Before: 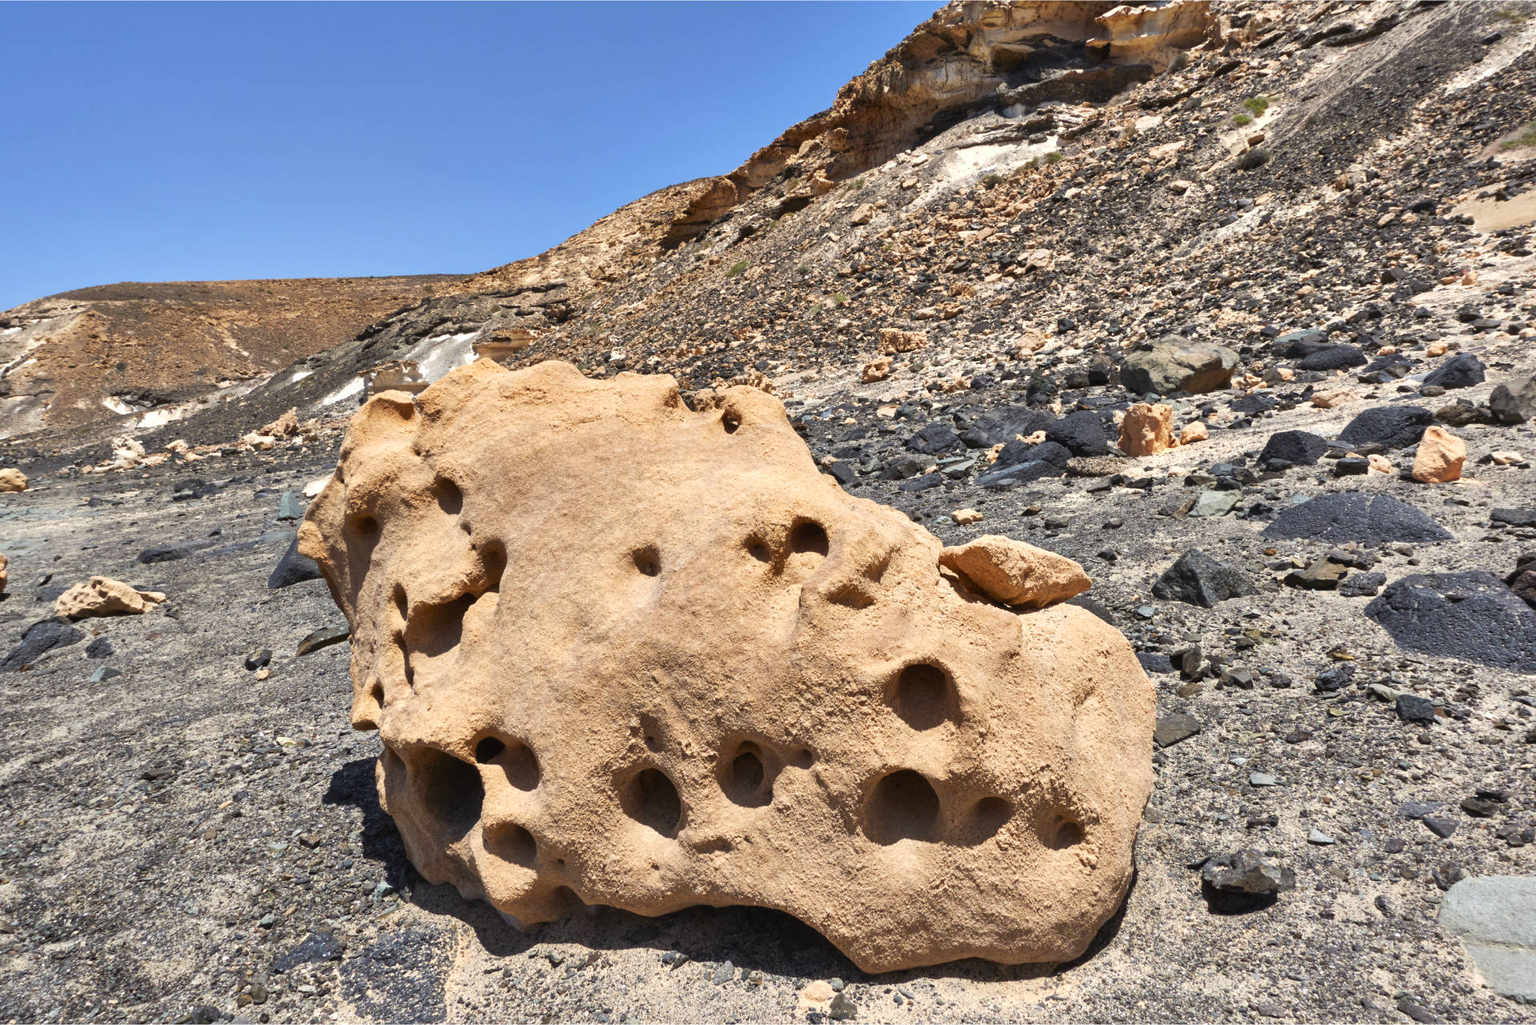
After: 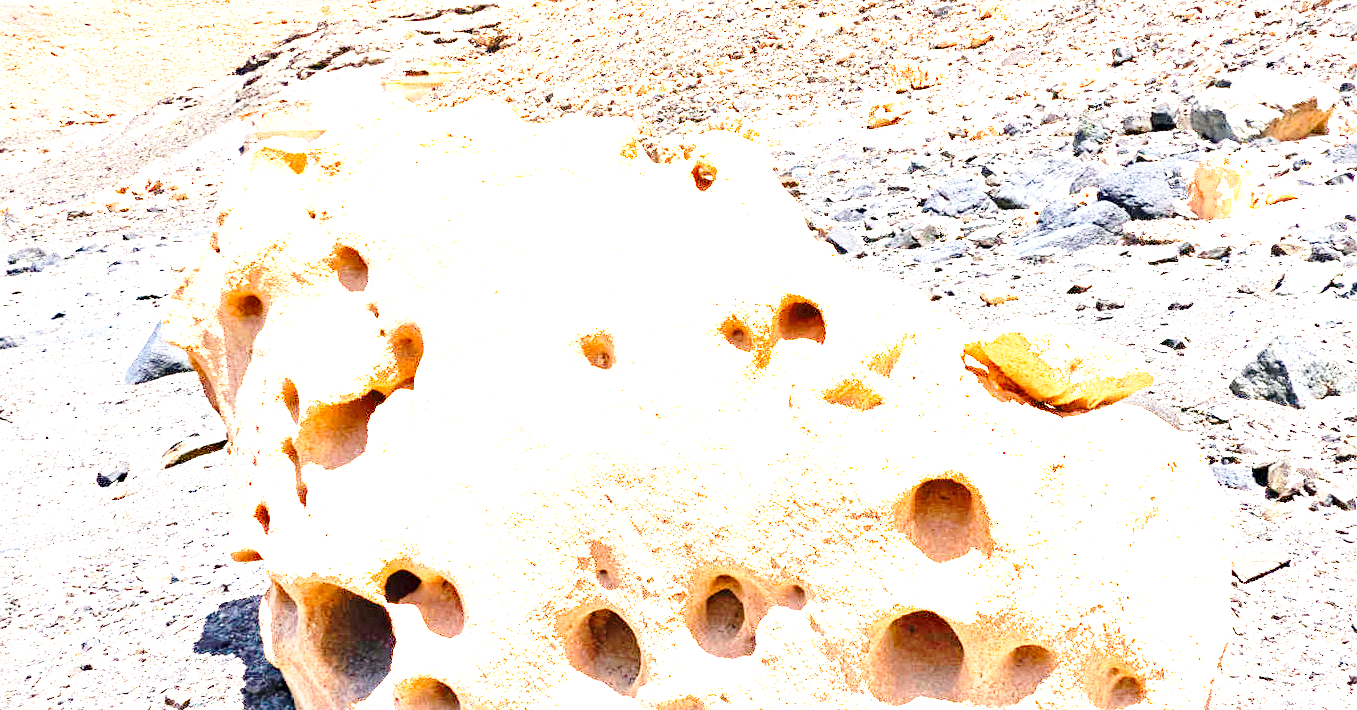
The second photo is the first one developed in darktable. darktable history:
sharpen: amount 0.203
crop: left 10.984%, top 27.442%, right 18.305%, bottom 17.083%
haze removal: compatibility mode true, adaptive false
base curve: curves: ch0 [(0, 0) (0.028, 0.03) (0.121, 0.232) (0.46, 0.748) (0.859, 0.968) (1, 1)], preserve colors none
exposure: exposure 2.961 EV, compensate exposure bias true, compensate highlight preservation false
